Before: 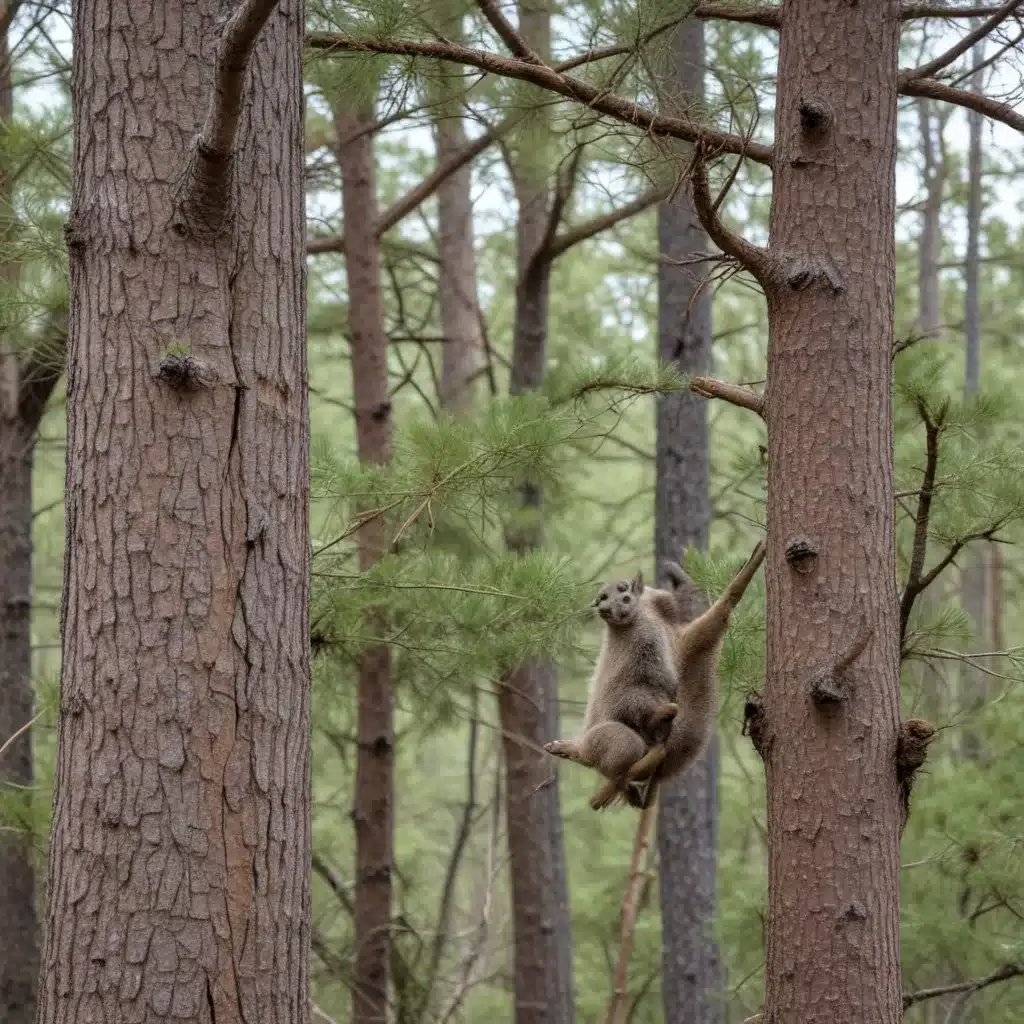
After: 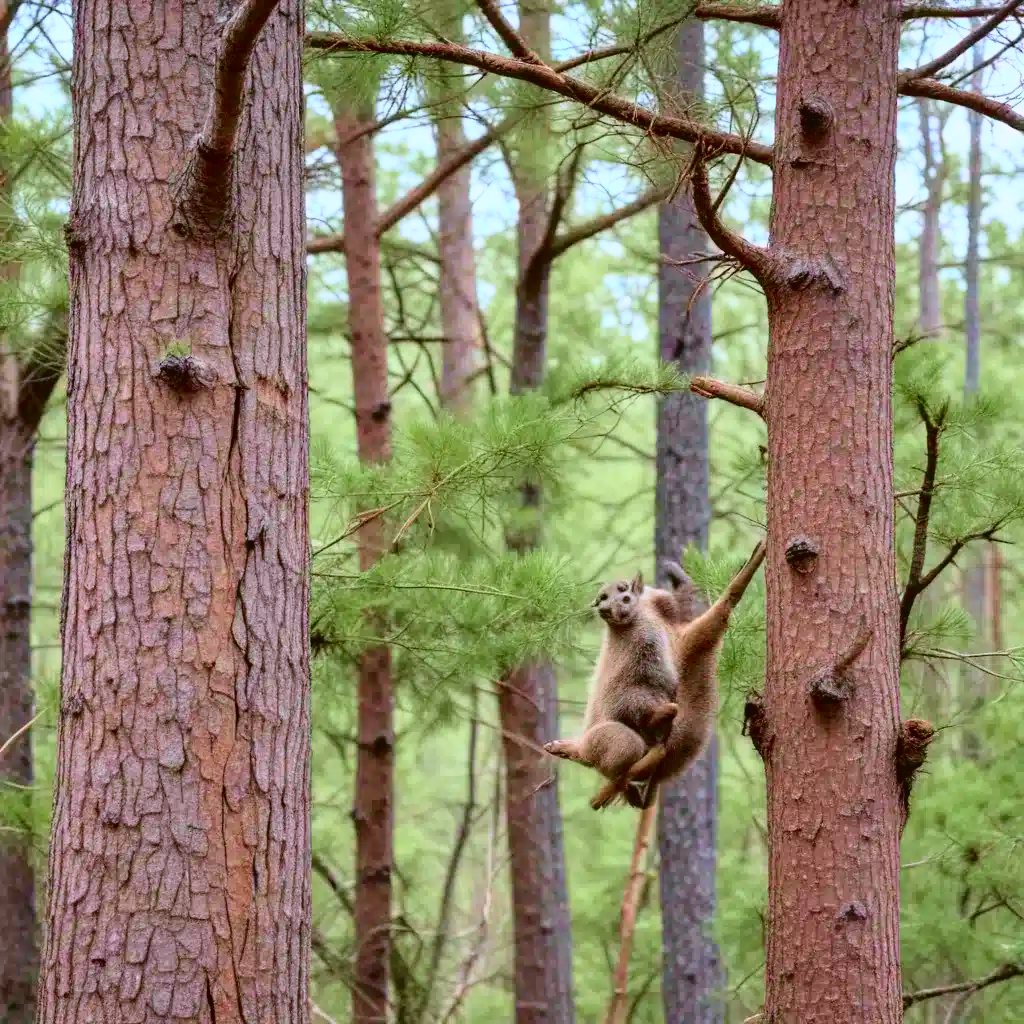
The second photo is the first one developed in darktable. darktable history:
tone curve: curves: ch0 [(0.003, 0.032) (0.037, 0.037) (0.142, 0.117) (0.279, 0.311) (0.405, 0.49) (0.526, 0.651) (0.722, 0.857) (0.875, 0.946) (1, 0.98)]; ch1 [(0, 0) (0.305, 0.325) (0.453, 0.437) (0.482, 0.474) (0.501, 0.498) (0.515, 0.523) (0.559, 0.591) (0.6, 0.643) (0.656, 0.707) (1, 1)]; ch2 [(0, 0) (0.323, 0.277) (0.424, 0.396) (0.479, 0.484) (0.499, 0.502) (0.515, 0.537) (0.573, 0.602) (0.653, 0.675) (0.75, 0.756) (1, 1)], color space Lab, independent channels, preserve colors none
contrast brightness saturation: saturation 0.5
color calibration: illuminant as shot in camera, x 0.358, y 0.373, temperature 4628.91 K
